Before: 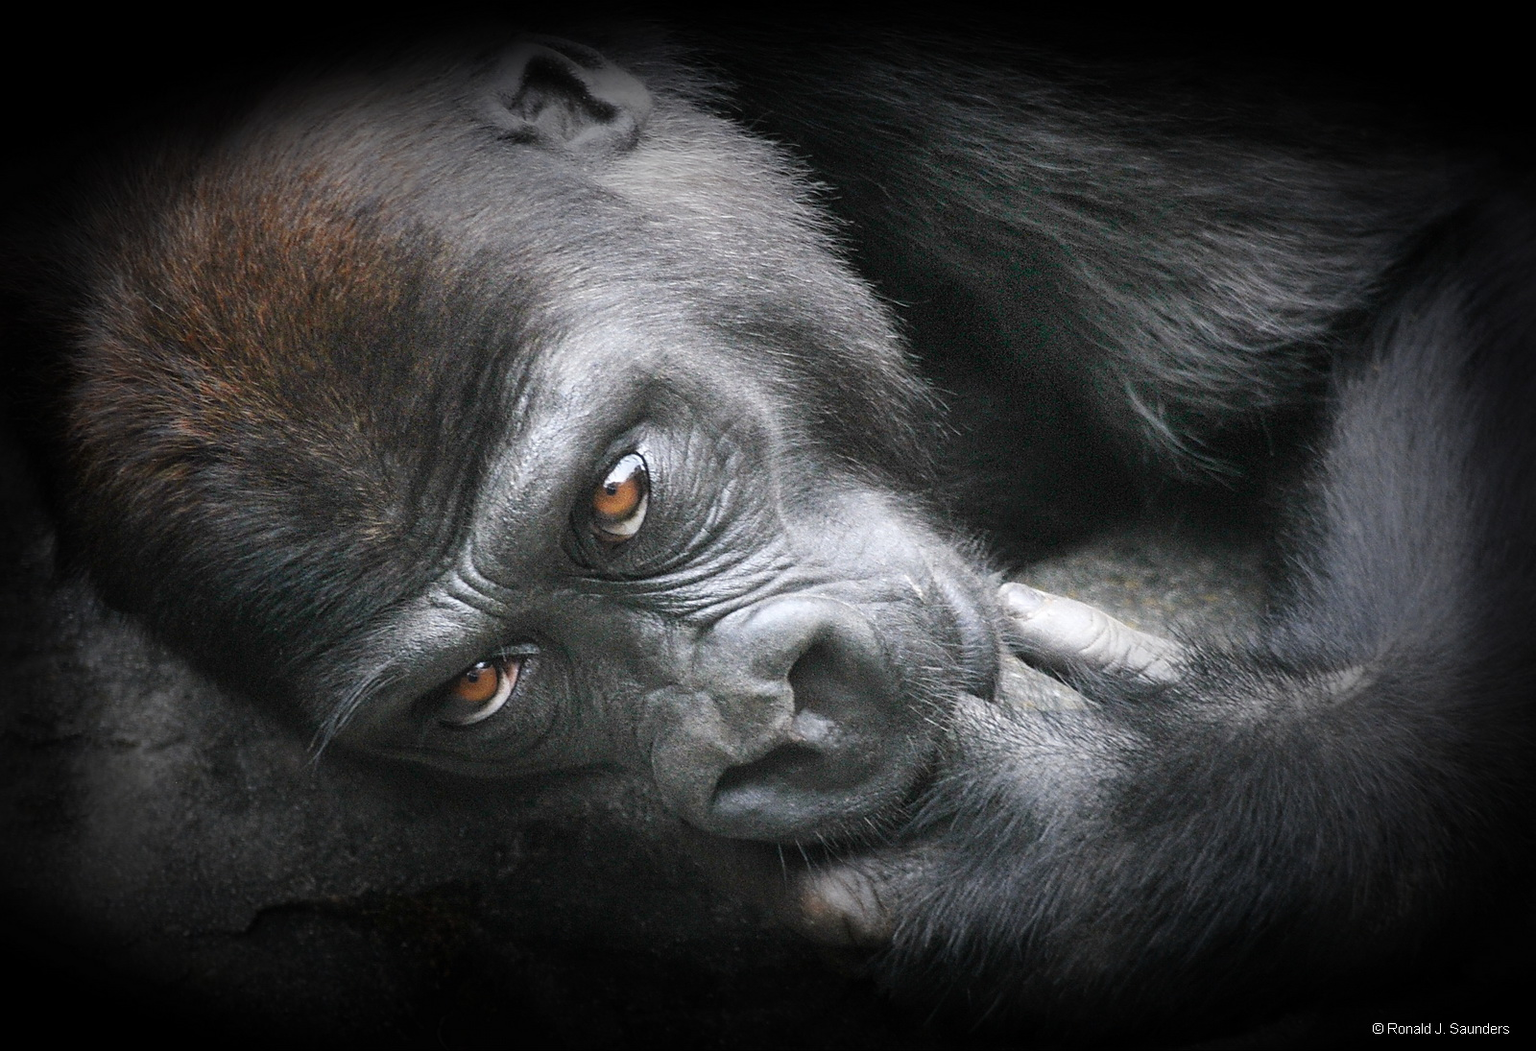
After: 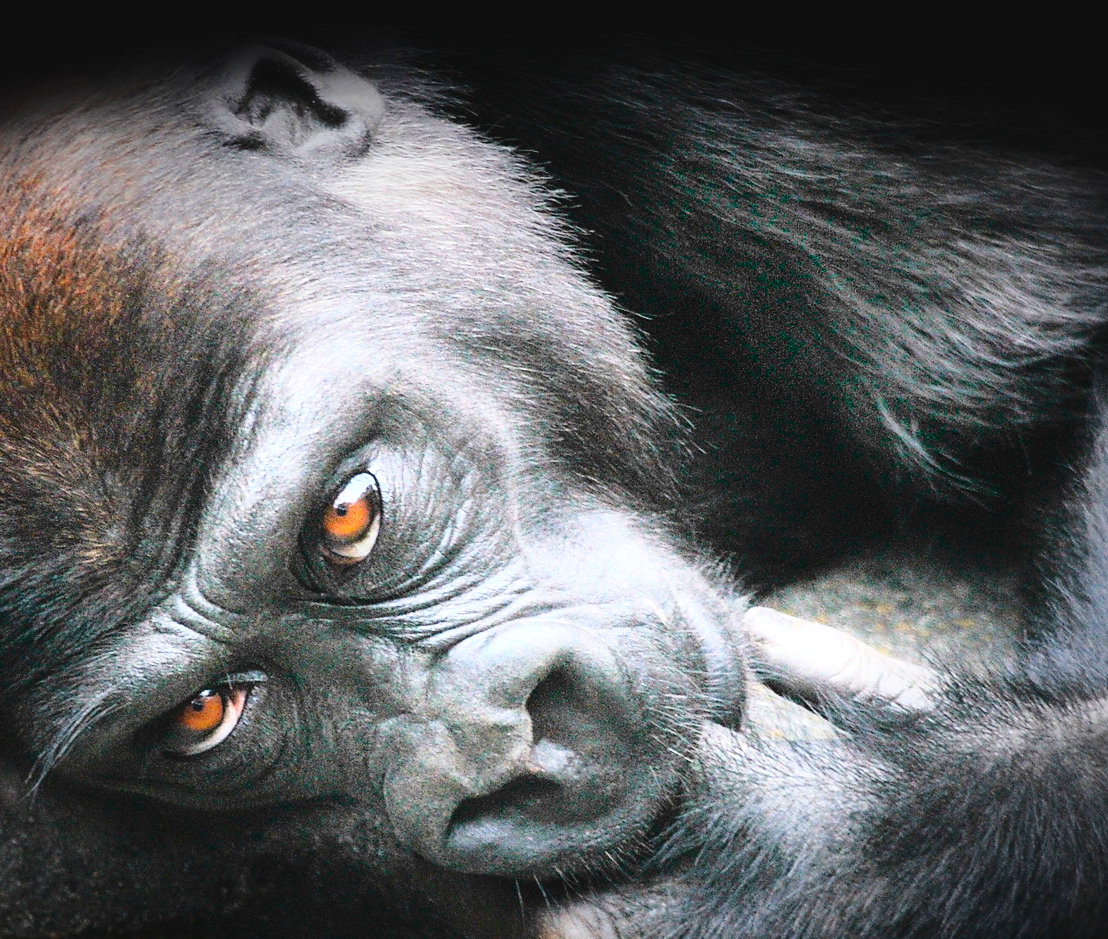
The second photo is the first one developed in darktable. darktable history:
exposure: exposure 0.201 EV, compensate exposure bias true, compensate highlight preservation false
color balance rgb: global offset › luminance 0.476%, perceptual saturation grading › global saturation 19.471%, global vibrance 20%
crop: left 18.47%, right 12.254%, bottom 14.236%
base curve: curves: ch0 [(0, 0) (0.028, 0.03) (0.121, 0.232) (0.46, 0.748) (0.859, 0.968) (1, 1)]
